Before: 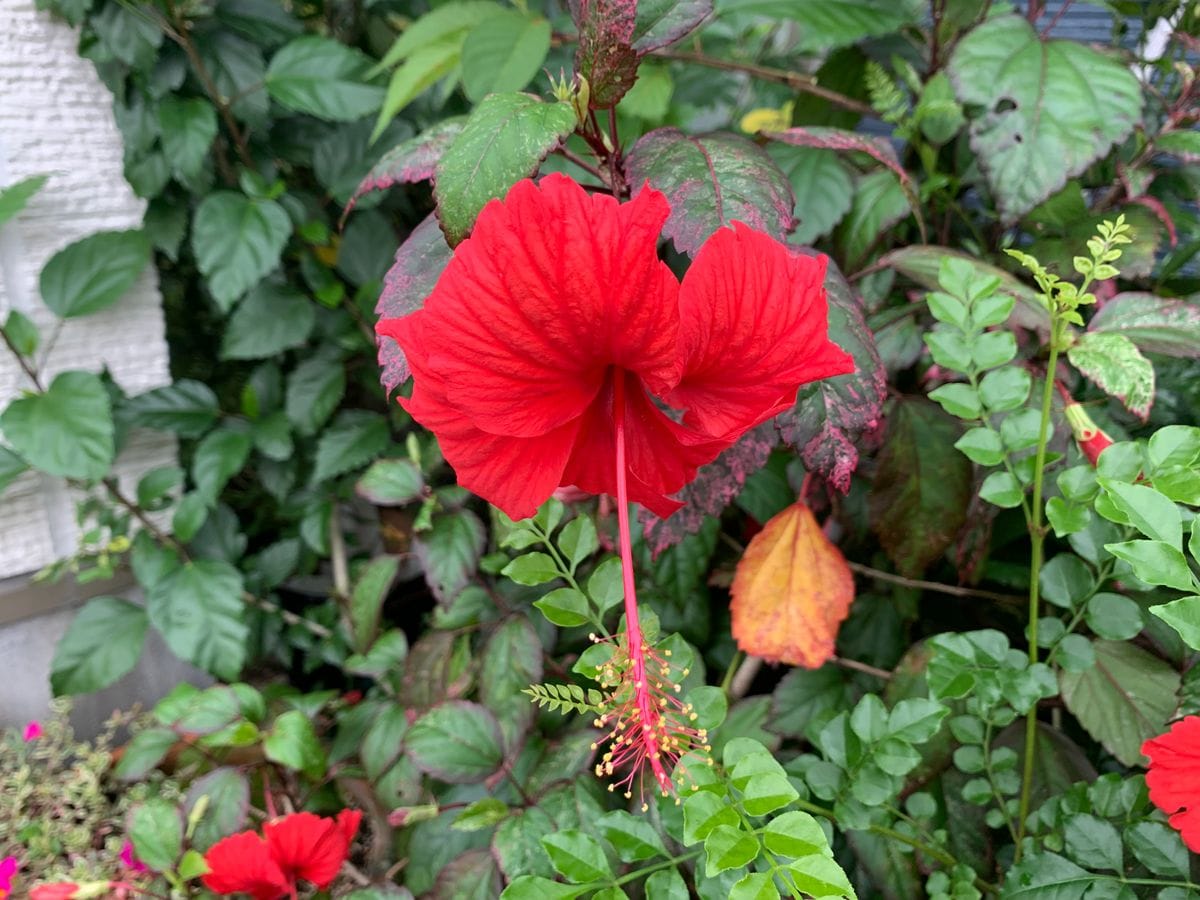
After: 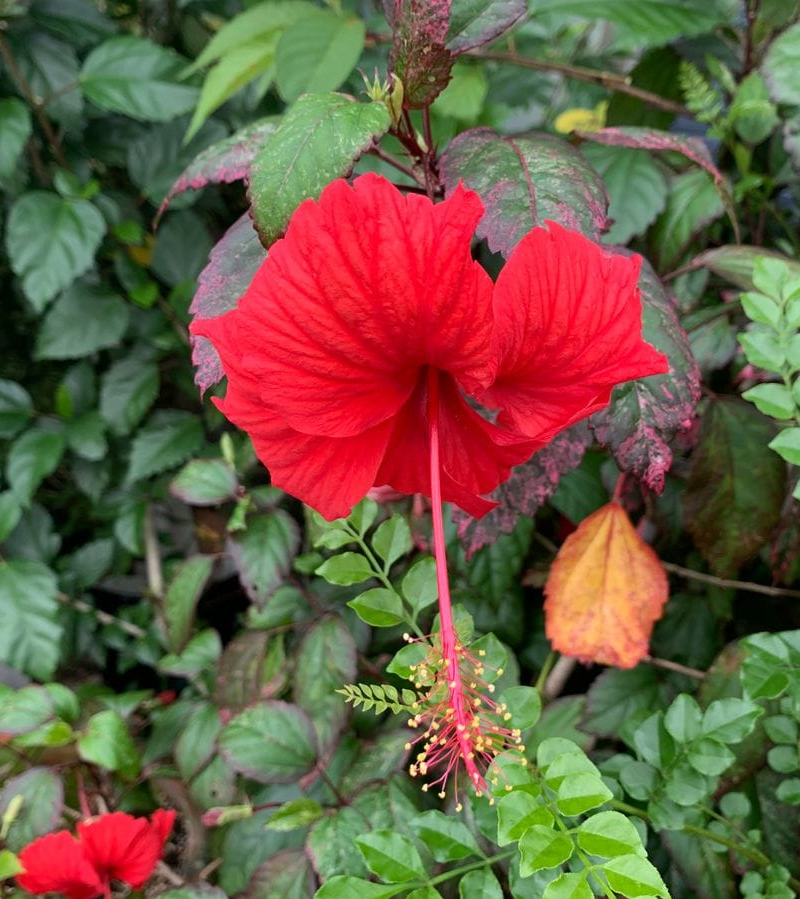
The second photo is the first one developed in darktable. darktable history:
crop and rotate: left 15.522%, right 17.78%
